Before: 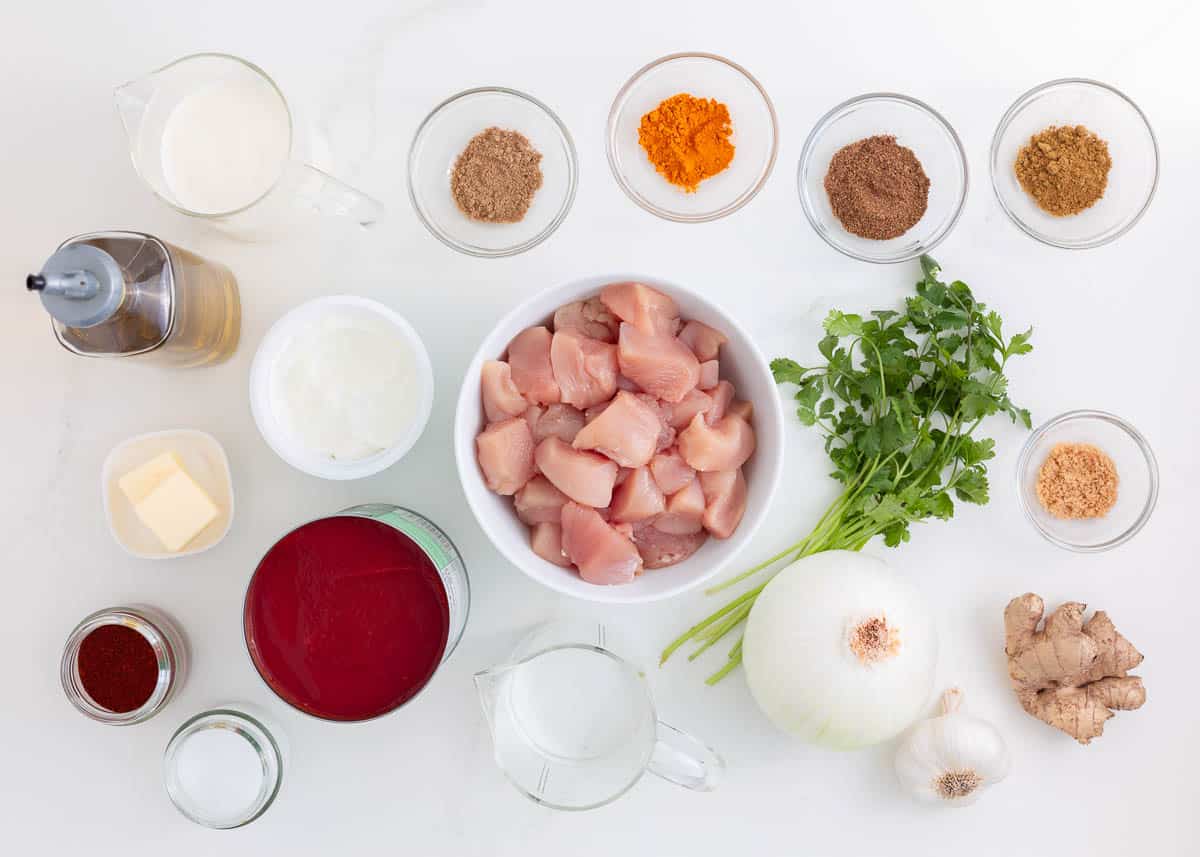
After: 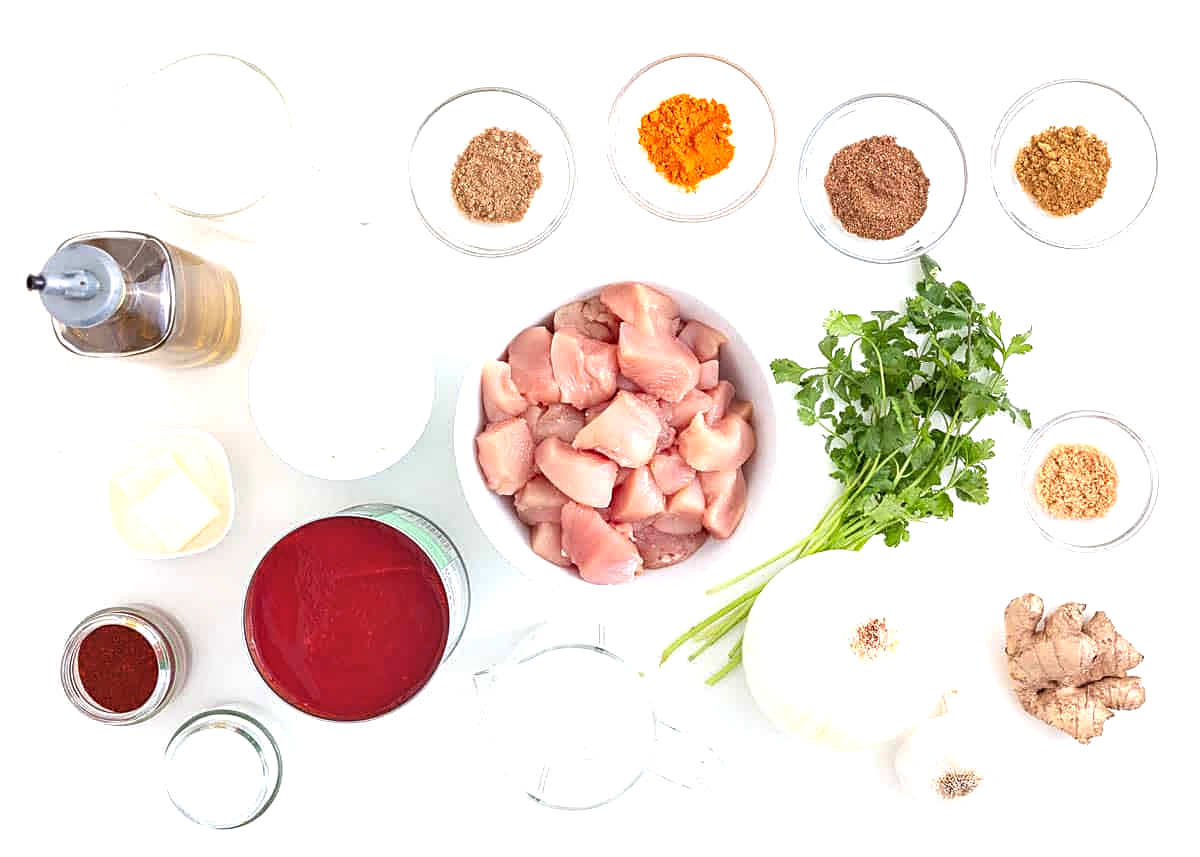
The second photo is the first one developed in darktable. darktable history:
local contrast: on, module defaults
sharpen: amount 0.497
exposure: black level correction 0, exposure 0.692 EV, compensate highlight preservation false
